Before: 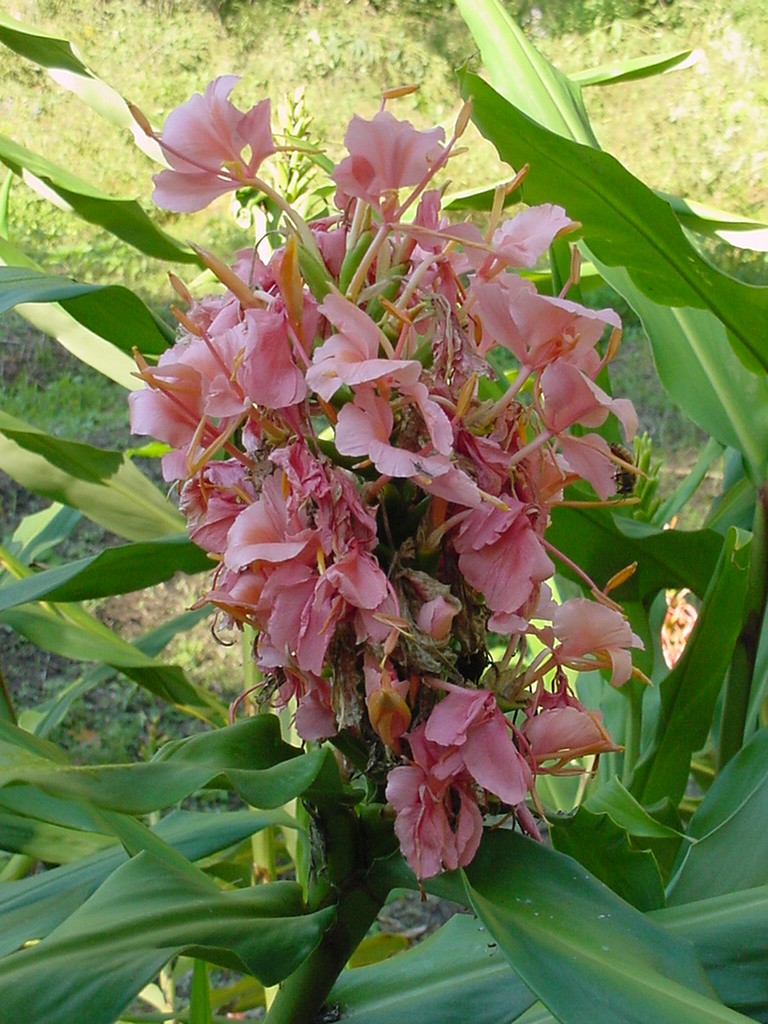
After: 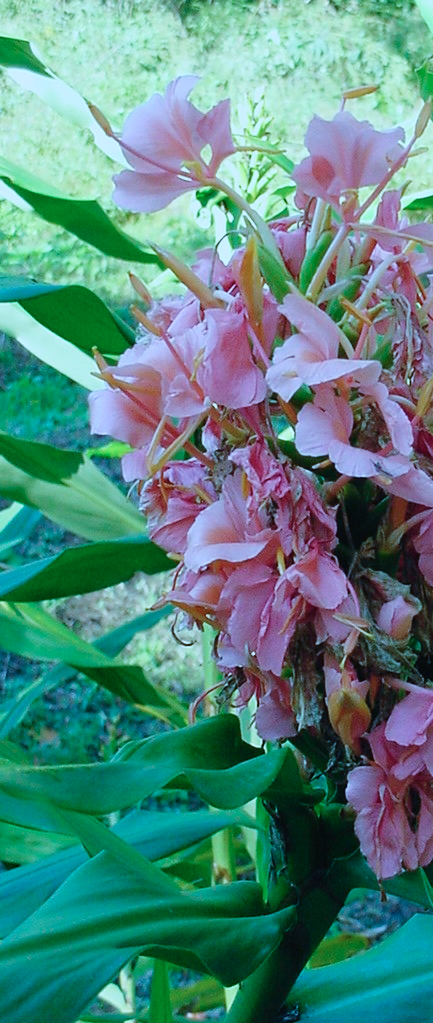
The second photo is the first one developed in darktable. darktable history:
tone curve: curves: ch0 [(0, 0.012) (0.052, 0.04) (0.107, 0.086) (0.269, 0.266) (0.471, 0.503) (0.731, 0.771) (0.921, 0.909) (0.999, 0.951)]; ch1 [(0, 0) (0.339, 0.298) (0.402, 0.363) (0.444, 0.415) (0.485, 0.469) (0.494, 0.493) (0.504, 0.501) (0.525, 0.534) (0.555, 0.593) (0.594, 0.648) (1, 1)]; ch2 [(0, 0) (0.48, 0.48) (0.504, 0.5) (0.535, 0.557) (0.581, 0.623) (0.649, 0.683) (0.824, 0.815) (1, 1)], preserve colors none
crop: left 5.222%, right 38.372%
color calibration: illuminant custom, x 0.433, y 0.395, temperature 3058.47 K
